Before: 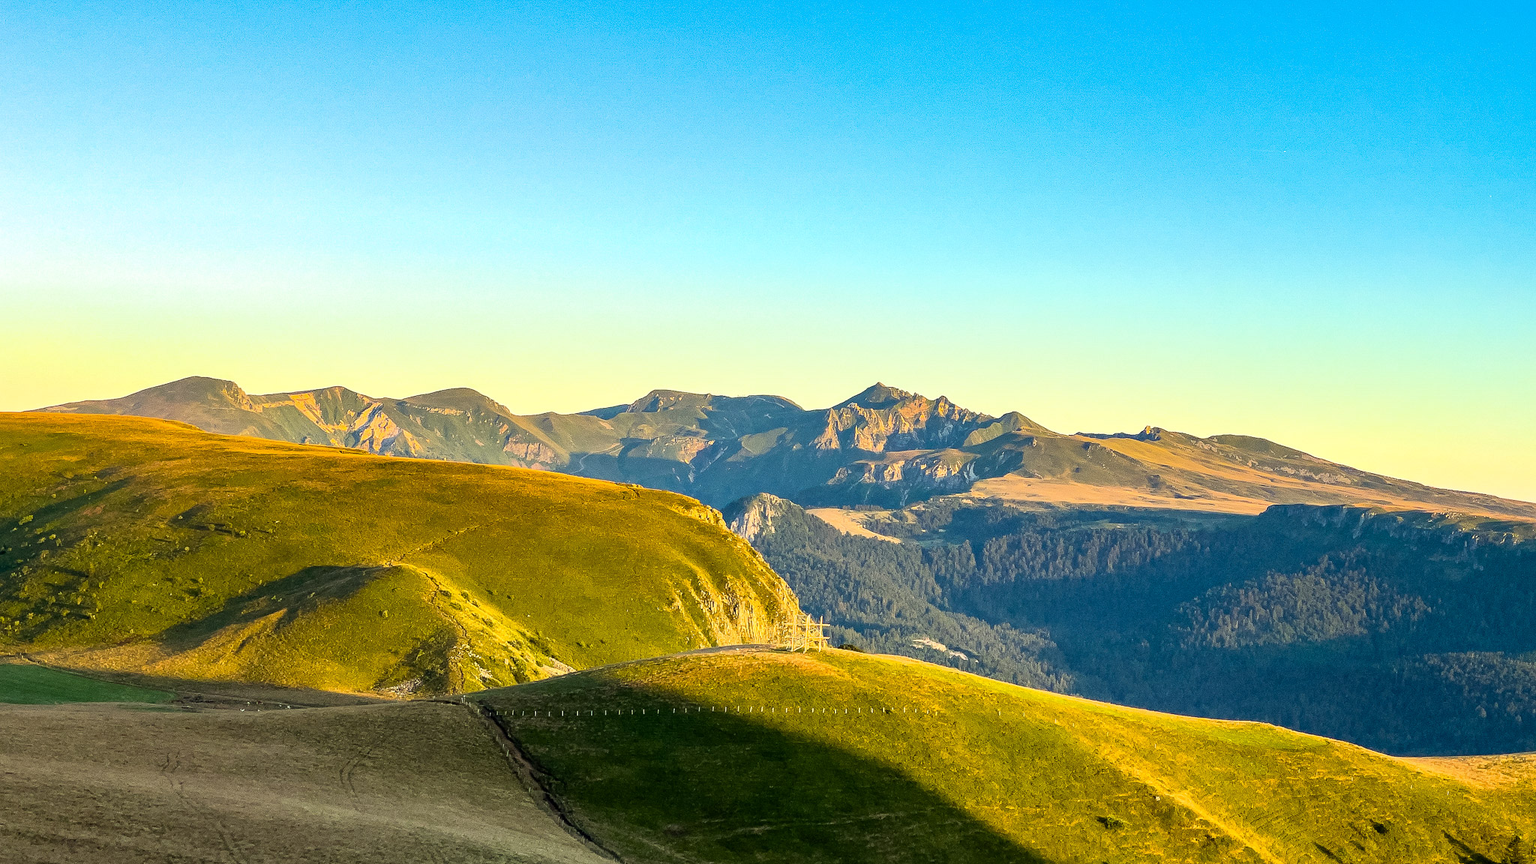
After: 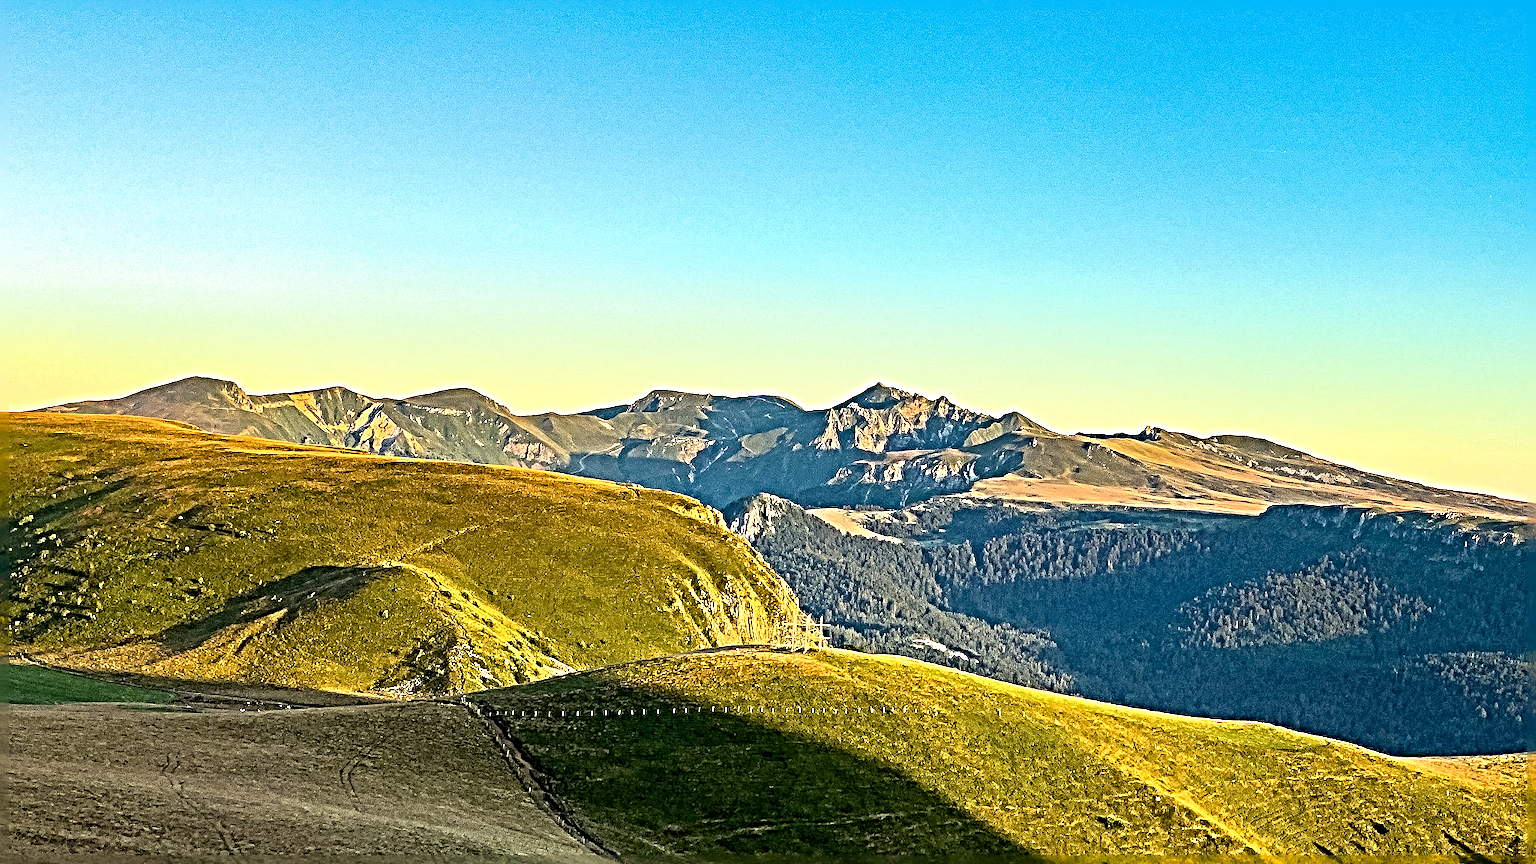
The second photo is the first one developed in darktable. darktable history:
sharpen: radius 6.293, amount 1.783, threshold 0.076
